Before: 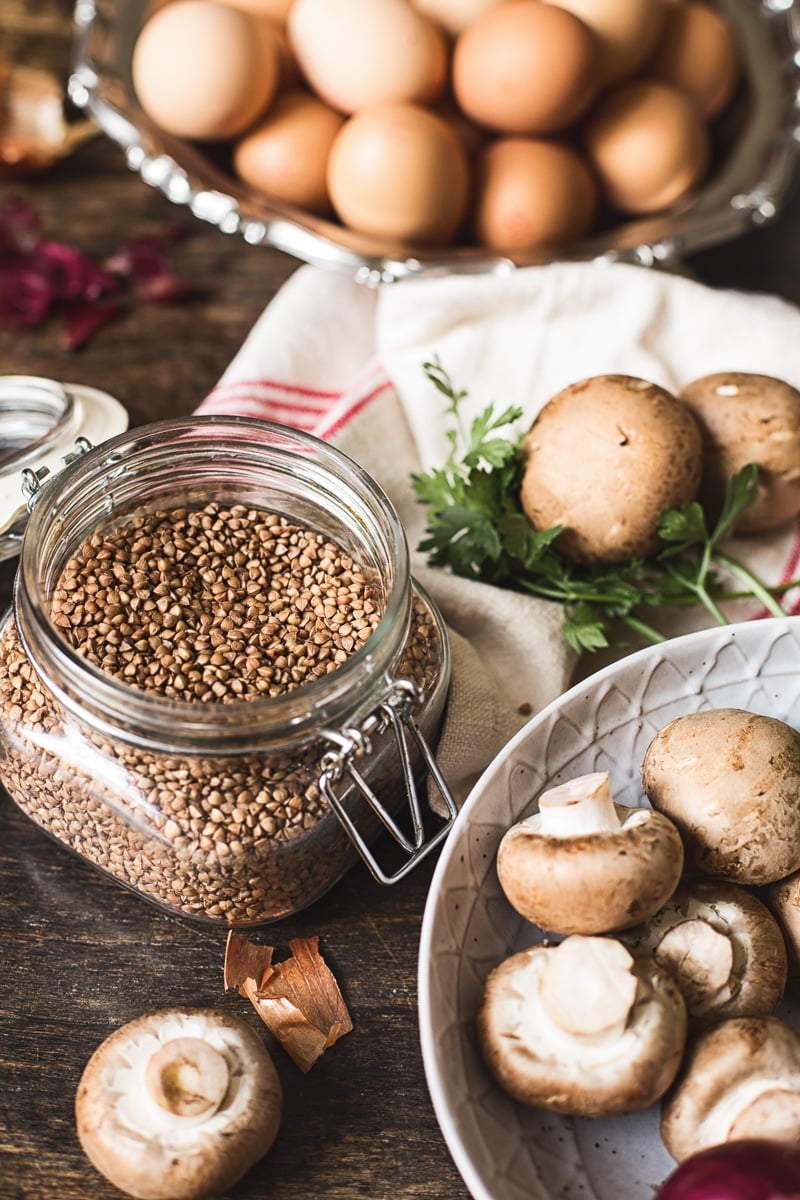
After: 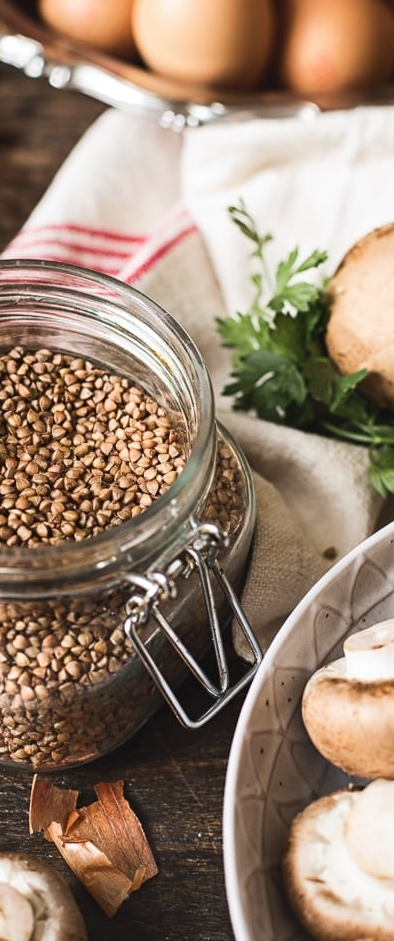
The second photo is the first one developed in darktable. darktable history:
crop and rotate: angle 0.012°, left 24.419%, top 13.063%, right 26.208%, bottom 8.416%
